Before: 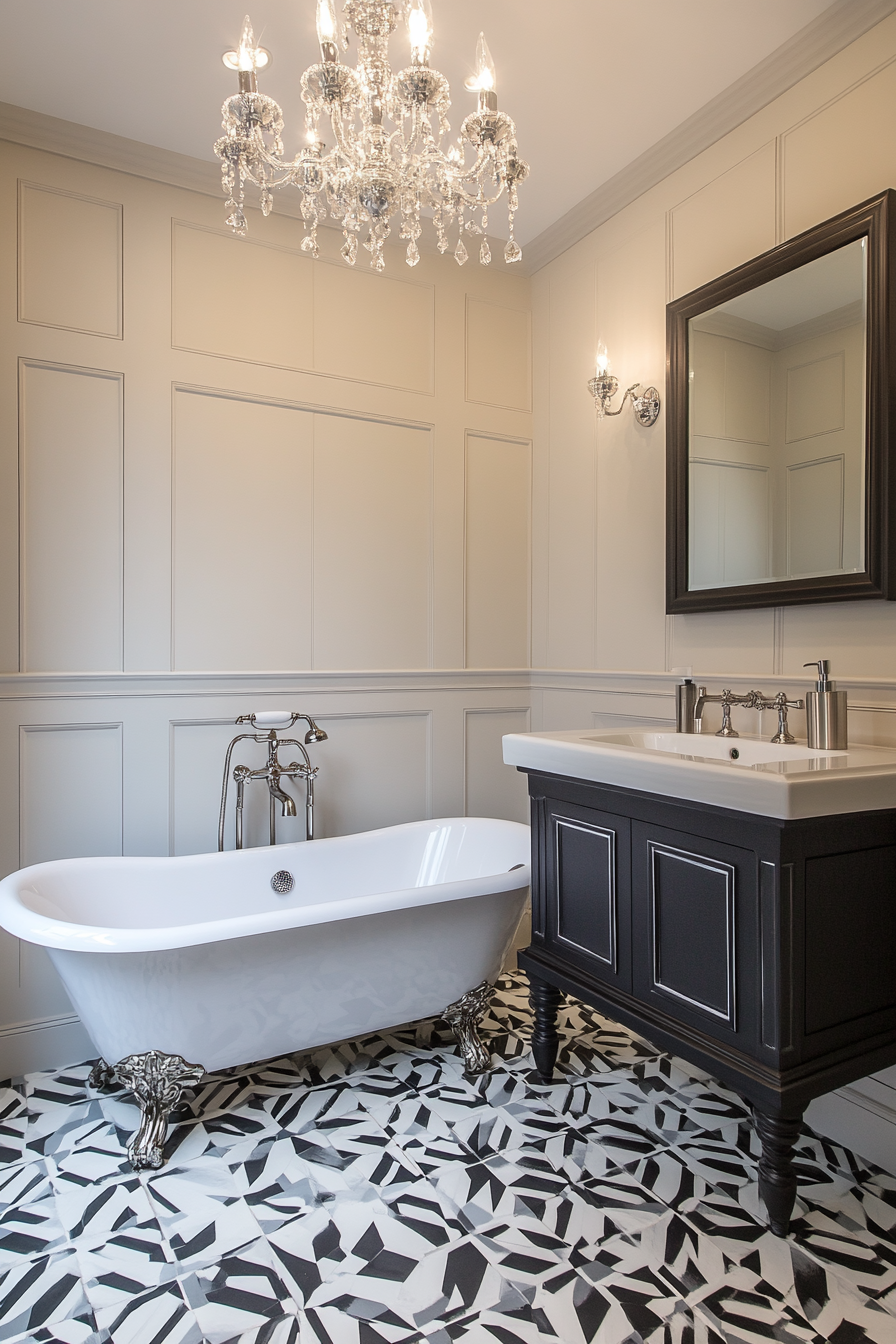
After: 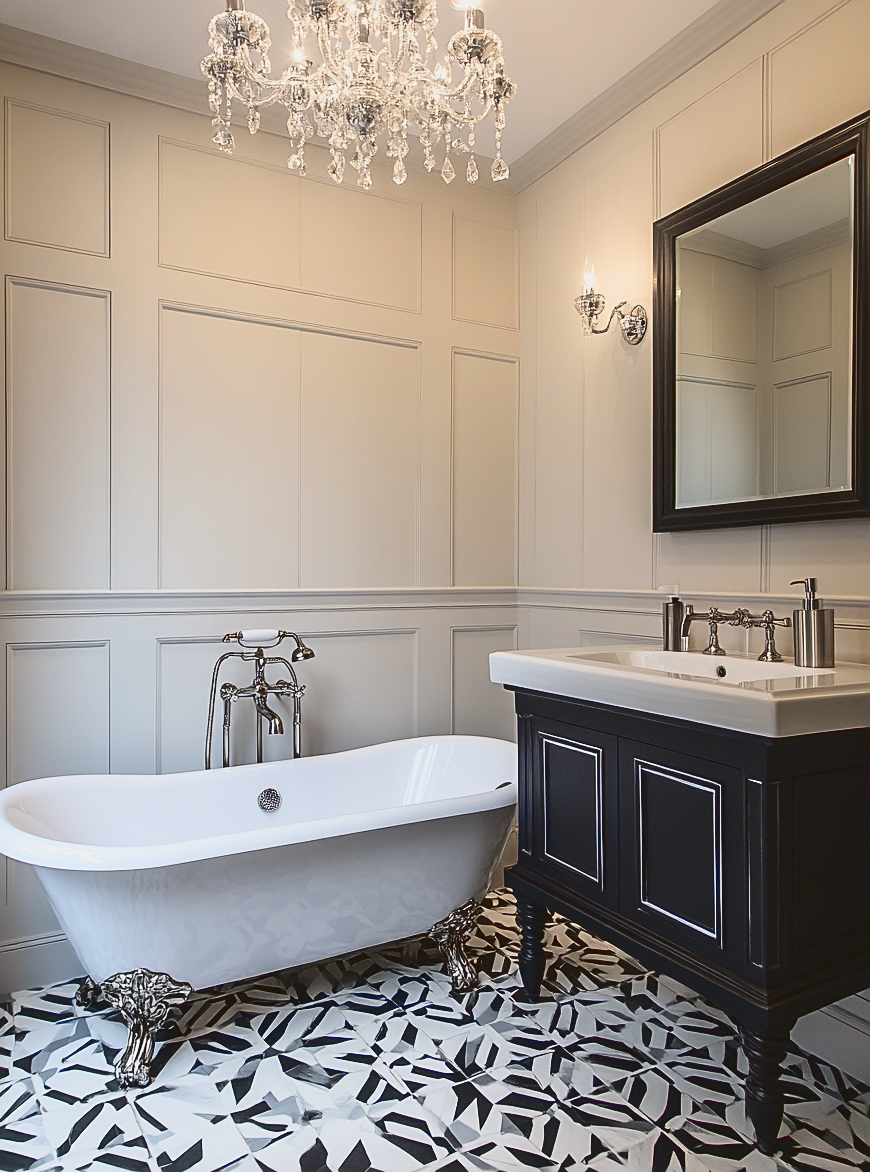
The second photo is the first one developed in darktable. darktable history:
crop: left 1.507%, top 6.147%, right 1.379%, bottom 6.637%
sharpen: on, module defaults
tone curve: curves: ch0 [(0, 0.072) (0.249, 0.176) (0.518, 0.489) (0.832, 0.854) (1, 0.948)], color space Lab, linked channels, preserve colors none
